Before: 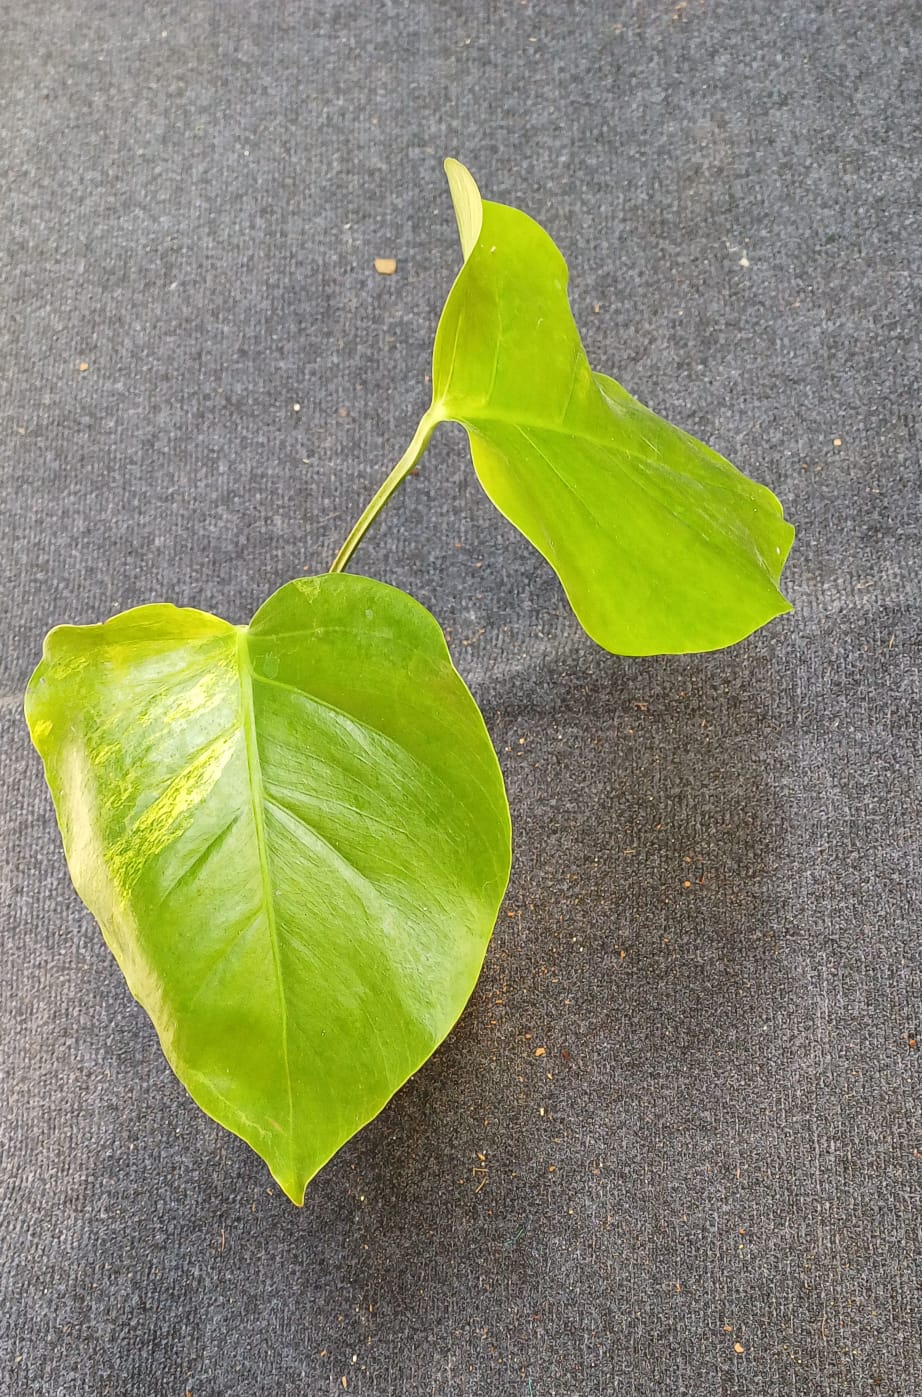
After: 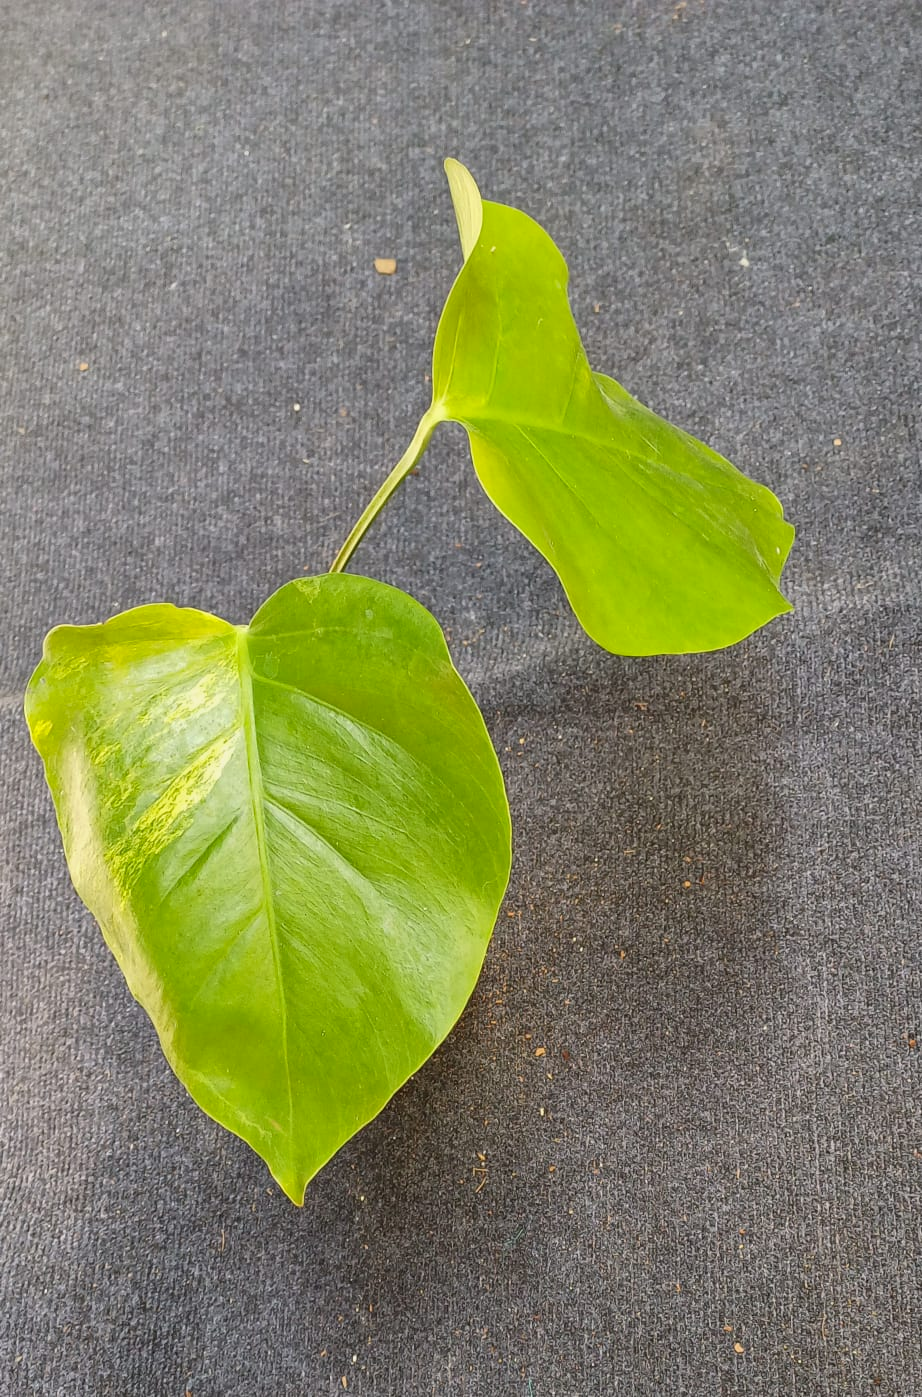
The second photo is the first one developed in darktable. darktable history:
tone equalizer: on, module defaults
shadows and highlights: shadows 25, white point adjustment -3, highlights -30
